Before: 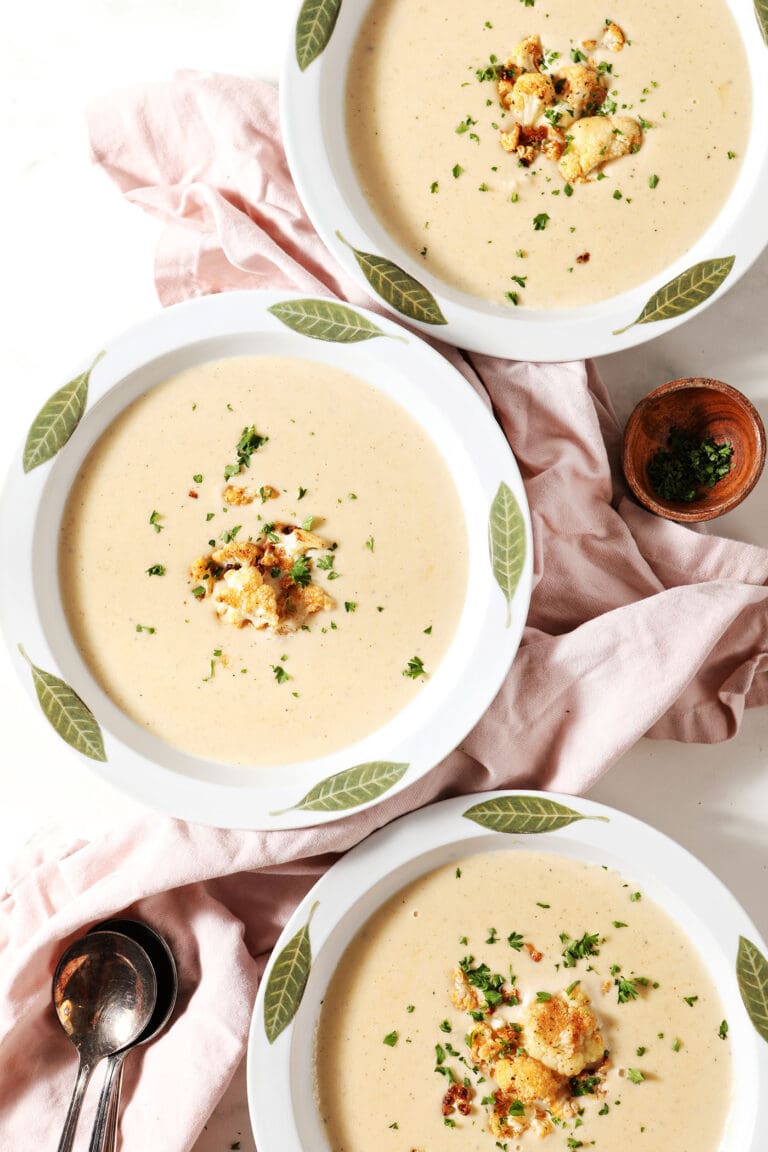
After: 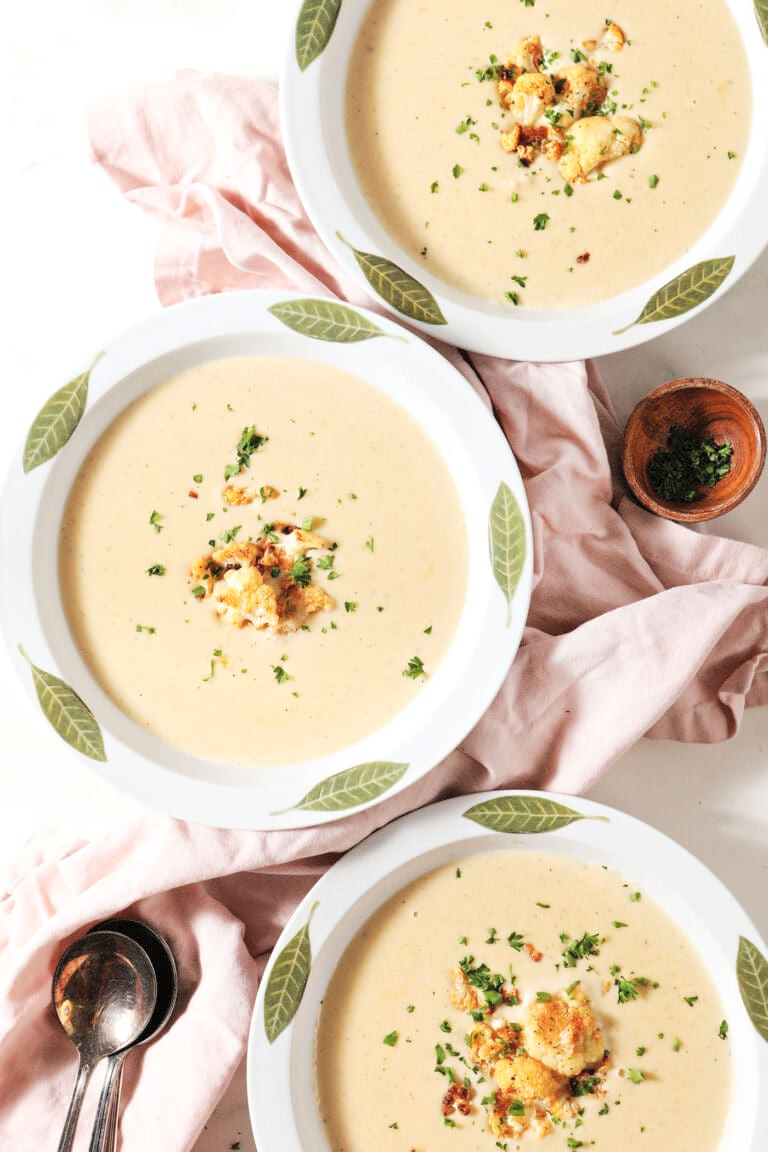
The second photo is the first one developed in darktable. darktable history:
contrast brightness saturation: brightness 0.127
